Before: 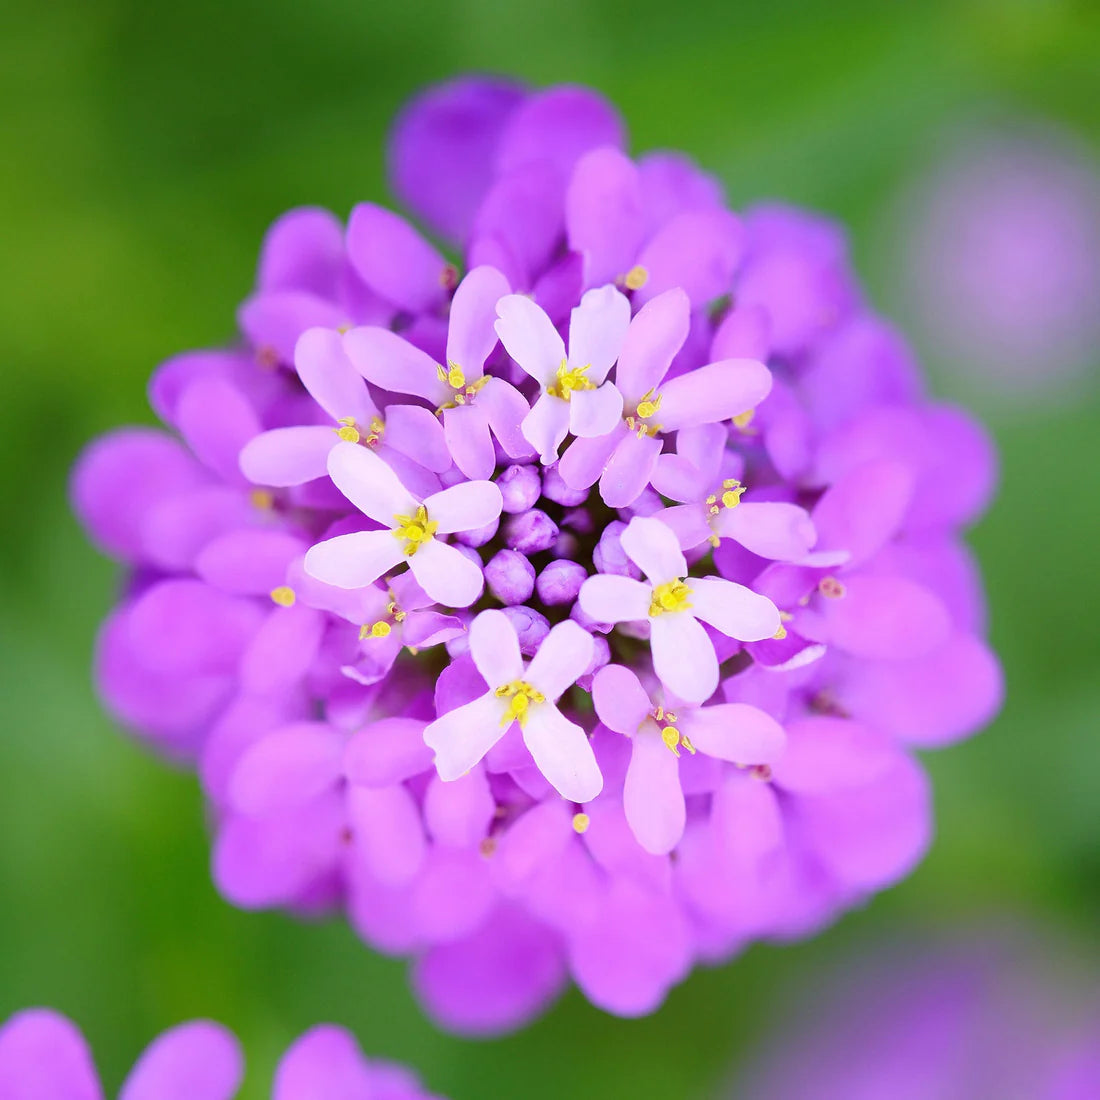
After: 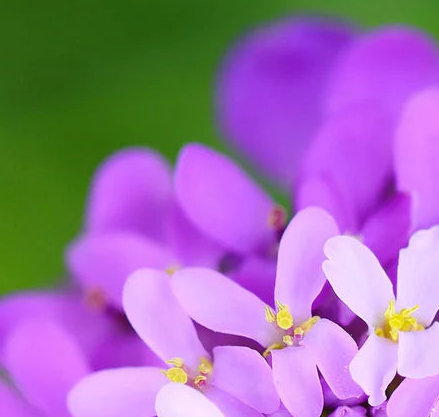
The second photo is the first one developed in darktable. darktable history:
crop: left 15.669%, top 5.452%, right 44.335%, bottom 56.625%
